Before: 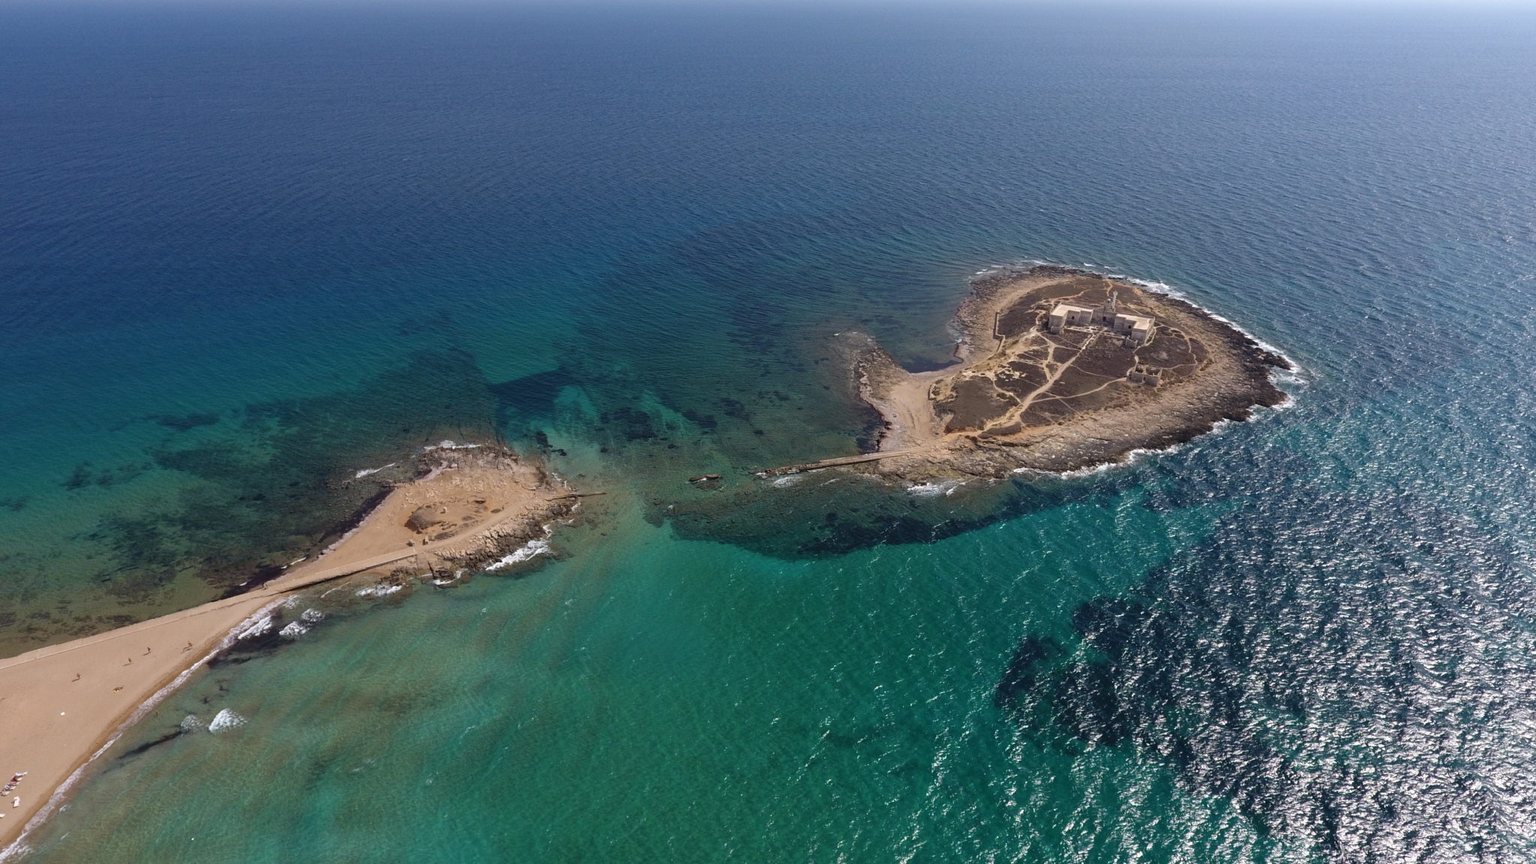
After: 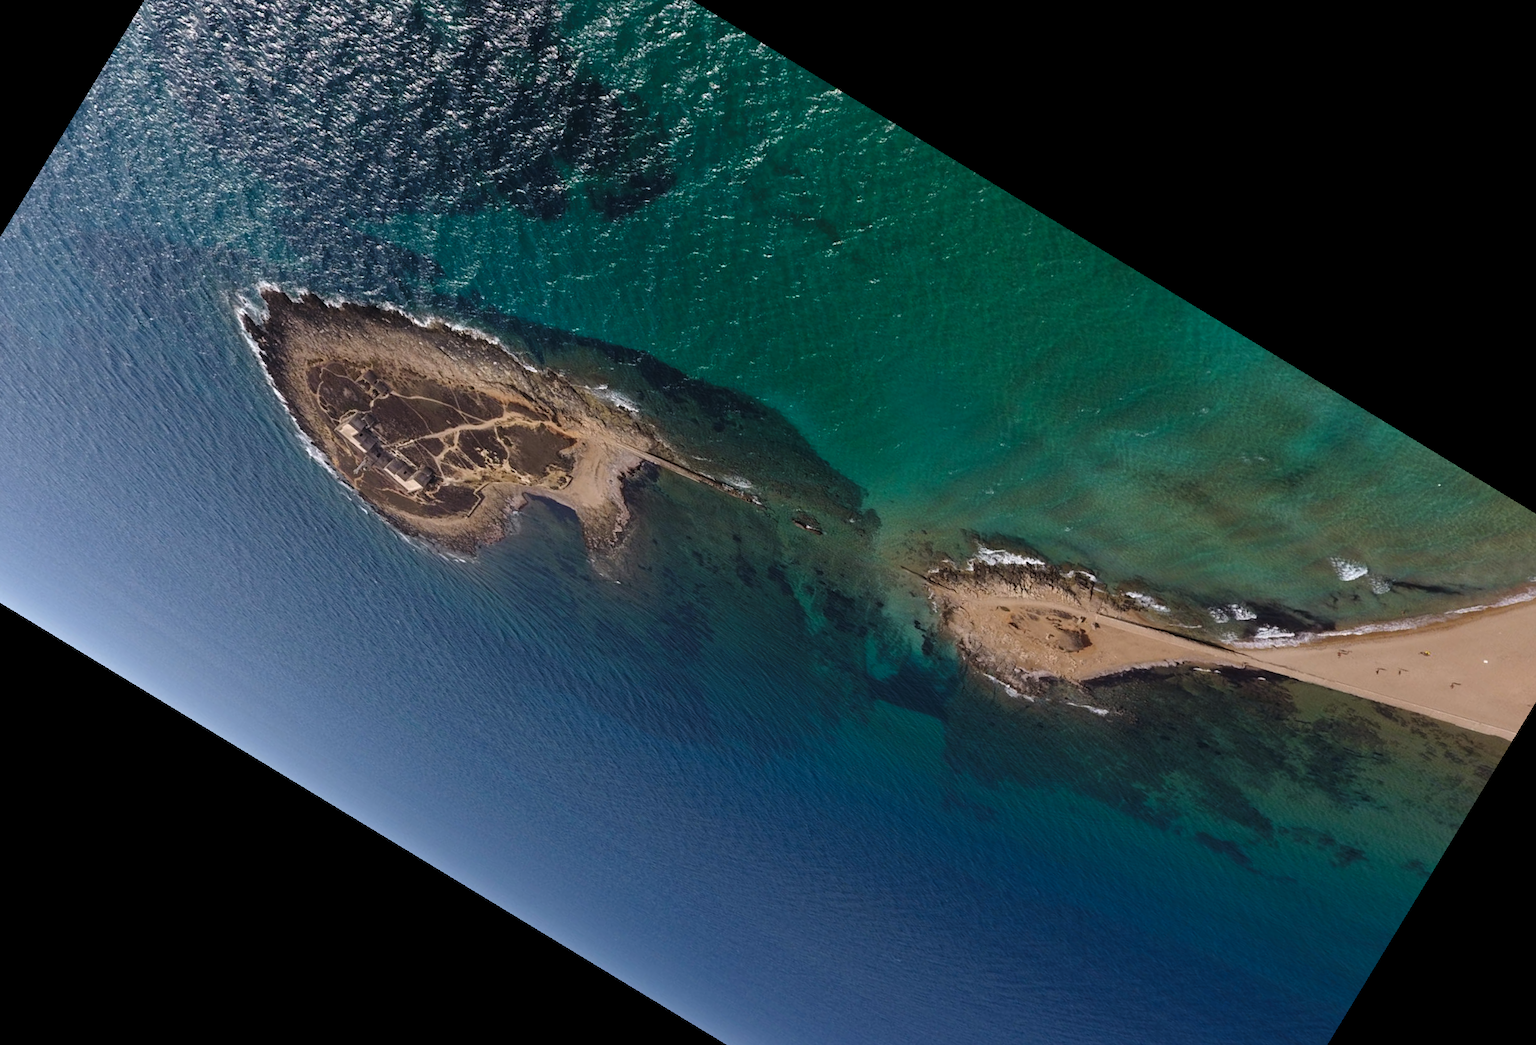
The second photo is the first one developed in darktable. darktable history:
crop and rotate: angle 148.68°, left 9.111%, top 15.603%, right 4.588%, bottom 17.041%
tone curve: curves: ch0 [(0, 0) (0.003, 0.019) (0.011, 0.022) (0.025, 0.027) (0.044, 0.037) (0.069, 0.049) (0.1, 0.066) (0.136, 0.091) (0.177, 0.125) (0.224, 0.159) (0.277, 0.206) (0.335, 0.266) (0.399, 0.332) (0.468, 0.411) (0.543, 0.492) (0.623, 0.577) (0.709, 0.668) (0.801, 0.767) (0.898, 0.869) (1, 1)], preserve colors none
